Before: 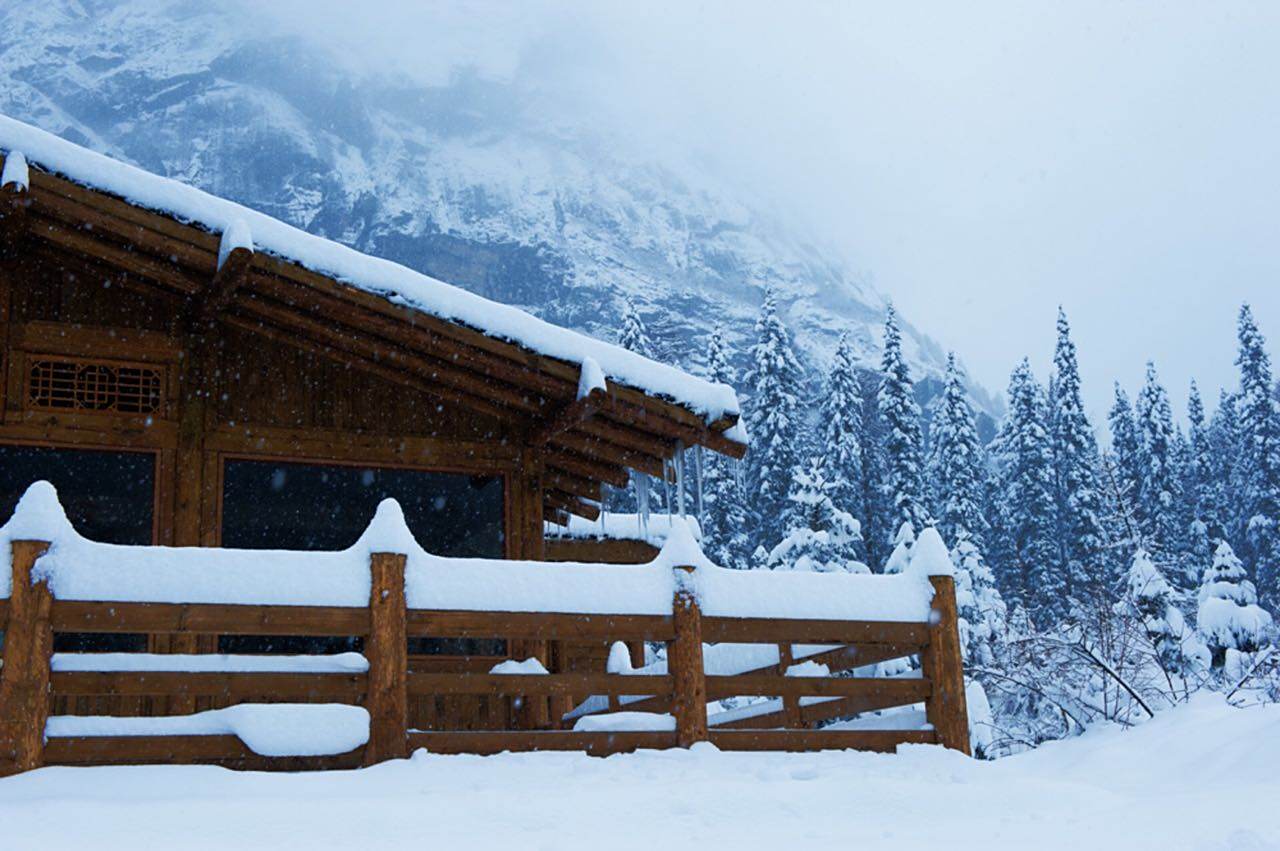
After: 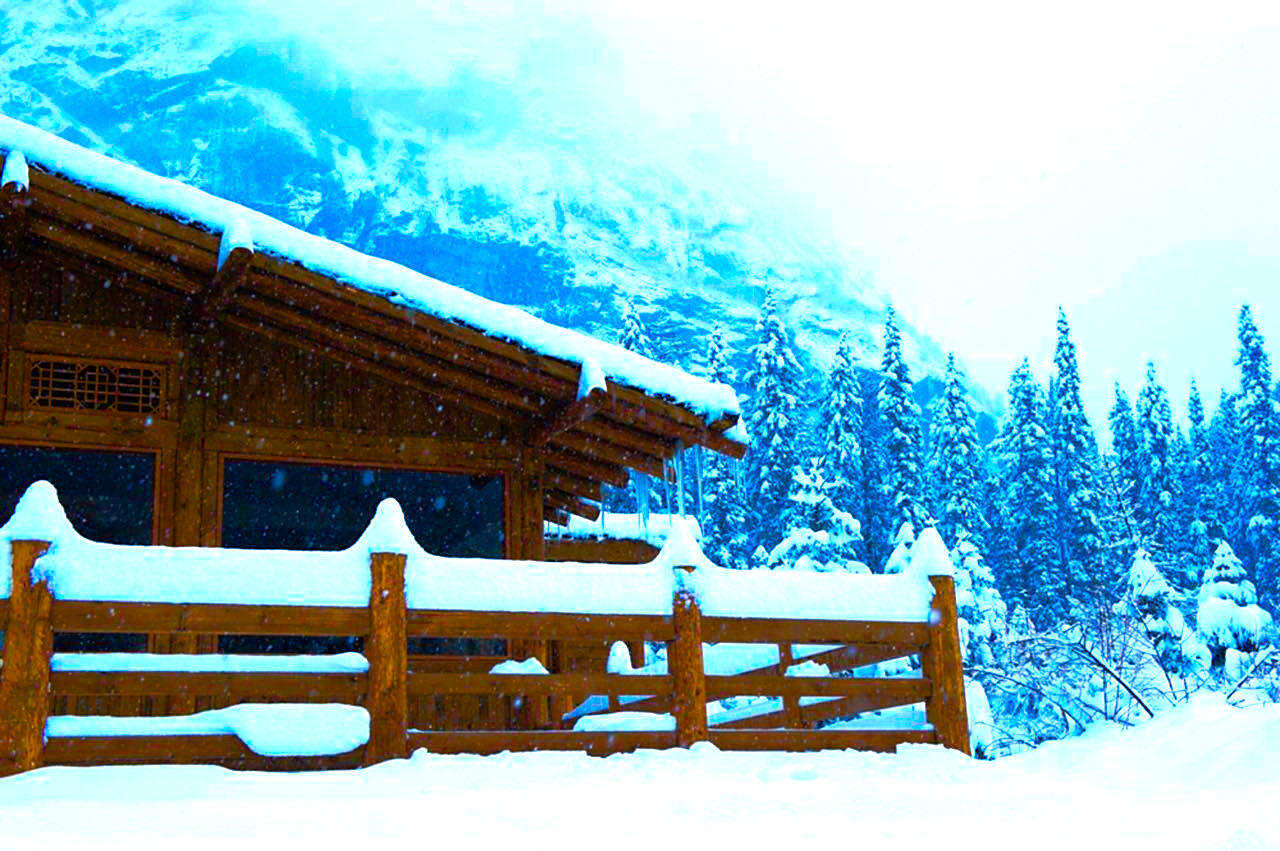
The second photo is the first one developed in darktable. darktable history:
color balance rgb: linear chroma grading › global chroma 25%, perceptual saturation grading › global saturation 40%, perceptual brilliance grading › global brilliance 30%, global vibrance 40%
color balance: mode lift, gamma, gain (sRGB)
